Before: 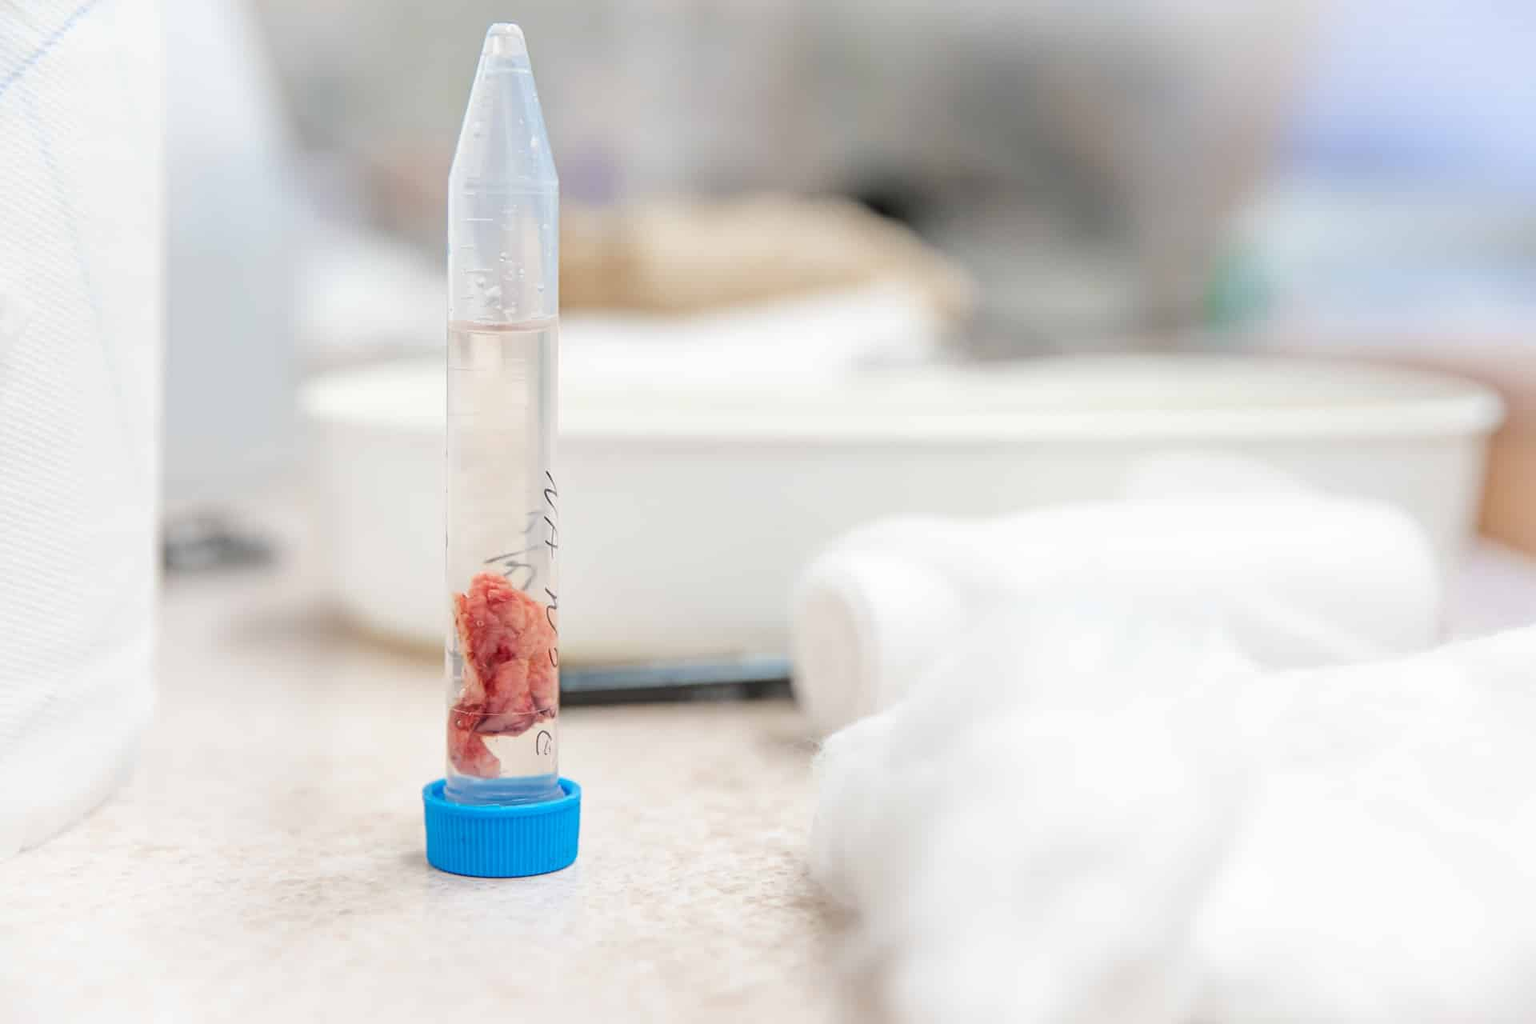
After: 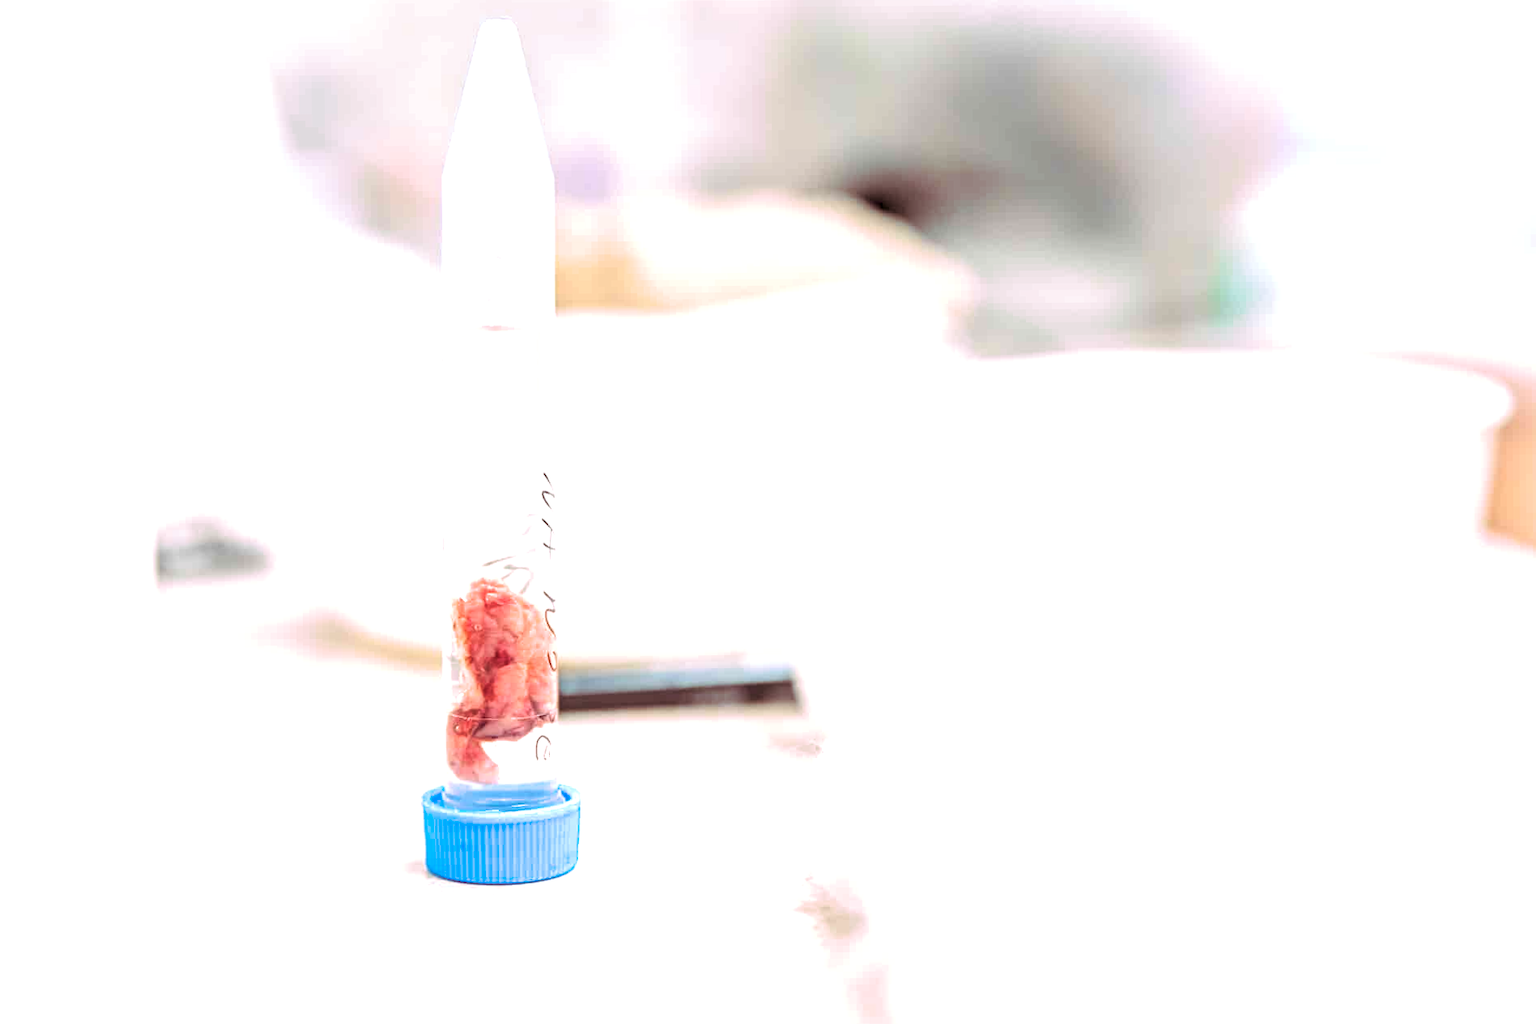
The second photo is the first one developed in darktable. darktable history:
exposure: black level correction 0.008, exposure 0.979 EV, compensate highlight preservation false
split-toning: highlights › hue 298.8°, highlights › saturation 0.73, compress 41.76%
rotate and perspective: rotation -0.45°, automatic cropping original format, crop left 0.008, crop right 0.992, crop top 0.012, crop bottom 0.988
